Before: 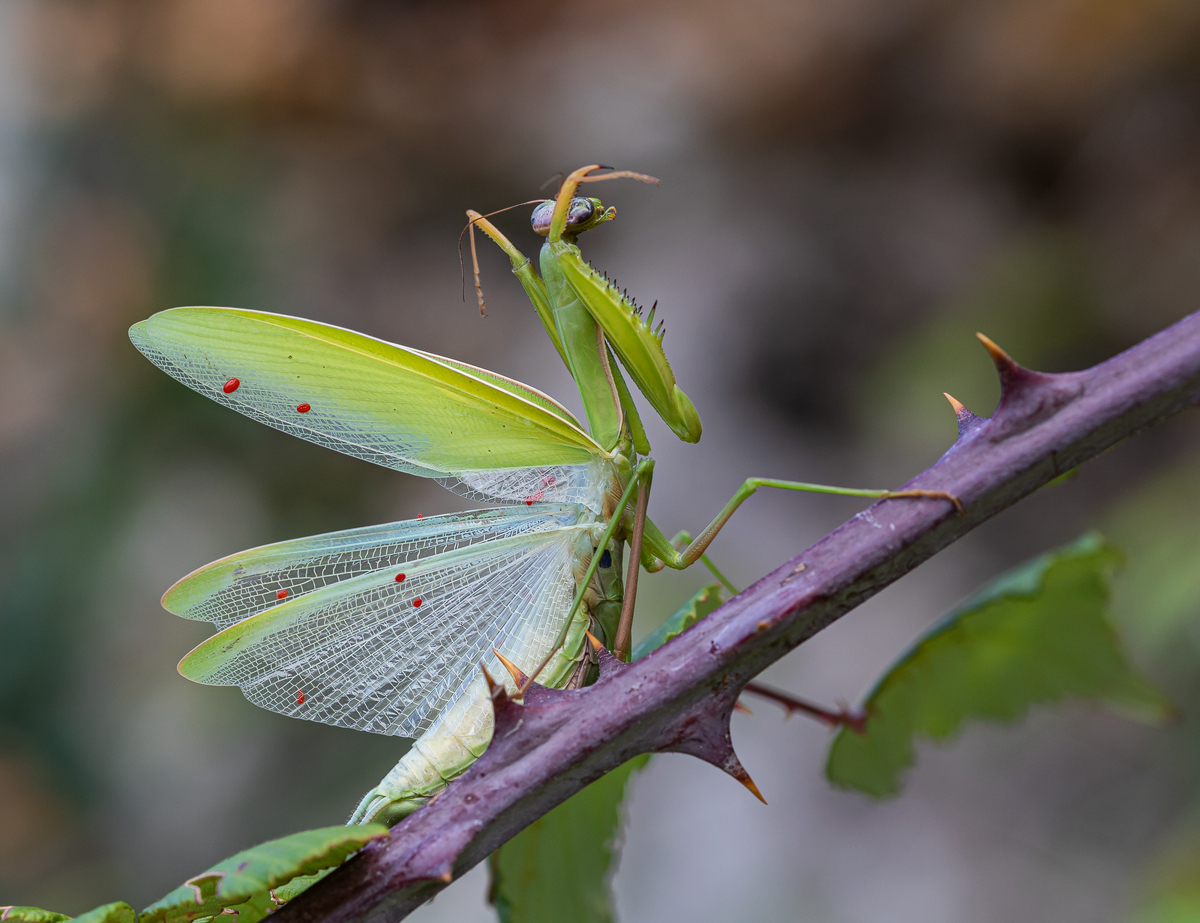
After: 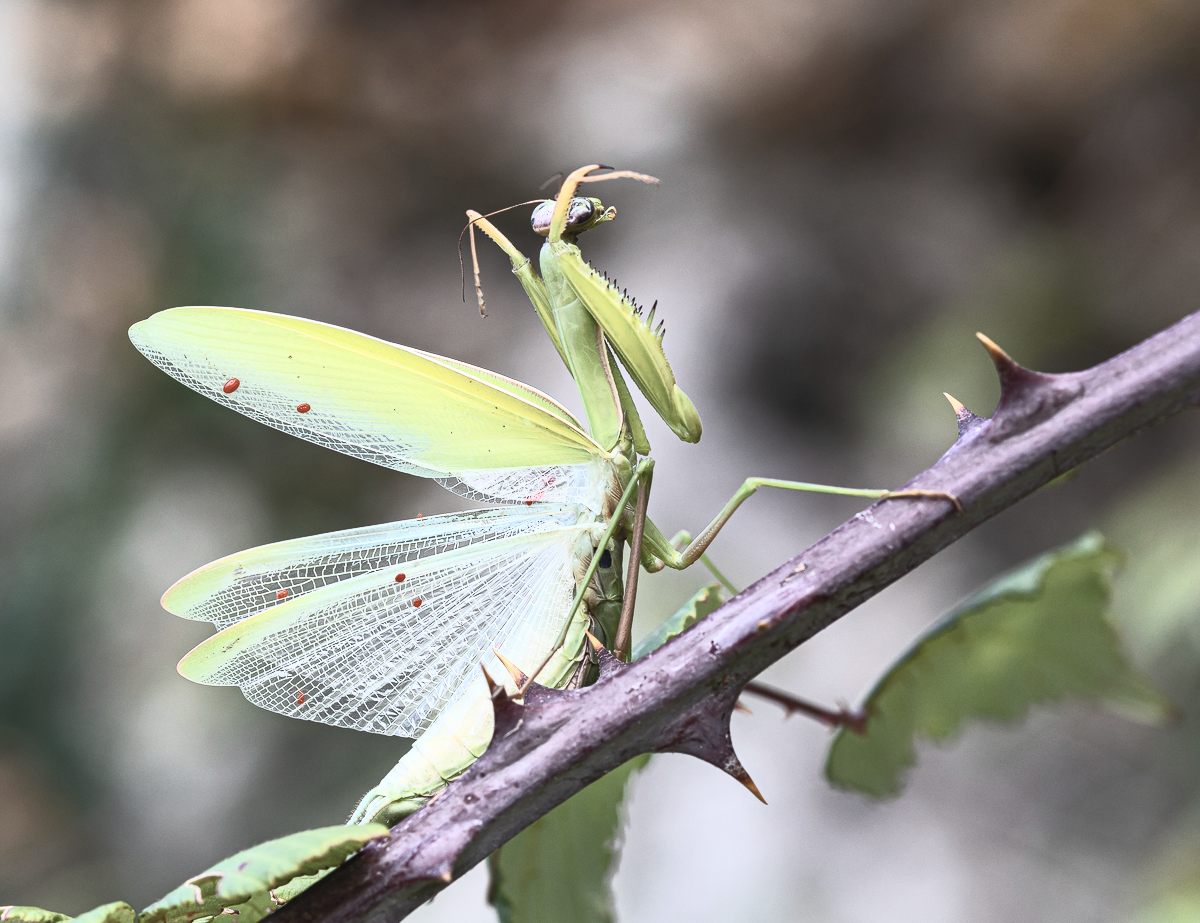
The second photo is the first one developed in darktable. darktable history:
shadows and highlights: shadows 32, highlights -32, soften with gaussian
contrast brightness saturation: contrast 0.57, brightness 0.57, saturation -0.34
